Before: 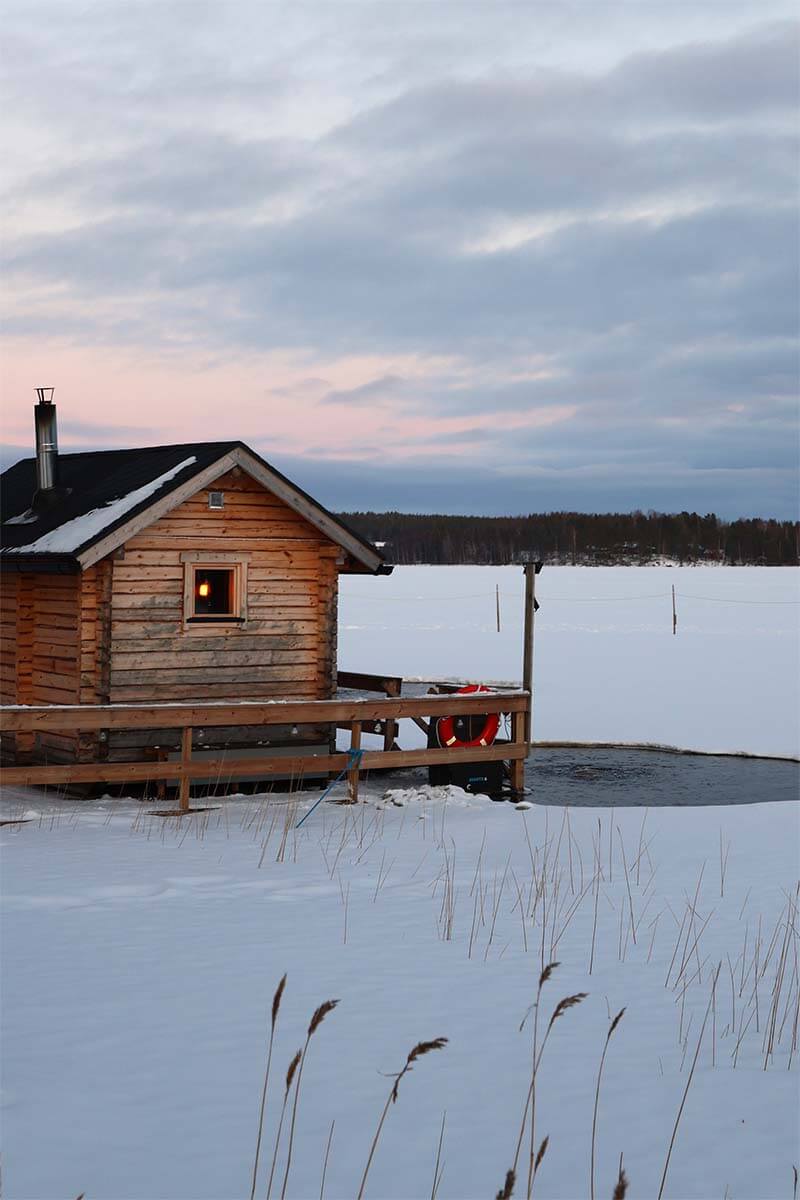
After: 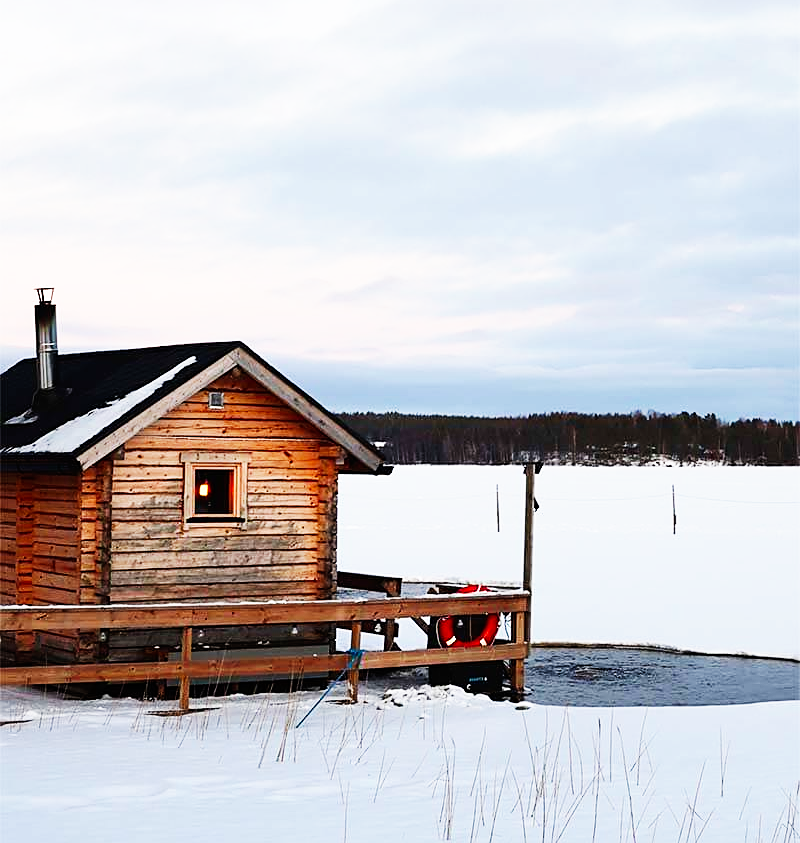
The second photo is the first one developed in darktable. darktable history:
crop and rotate: top 8.381%, bottom 21.341%
sharpen: on, module defaults
base curve: curves: ch0 [(0, 0) (0.007, 0.004) (0.027, 0.03) (0.046, 0.07) (0.207, 0.54) (0.442, 0.872) (0.673, 0.972) (1, 1)], preserve colors none
